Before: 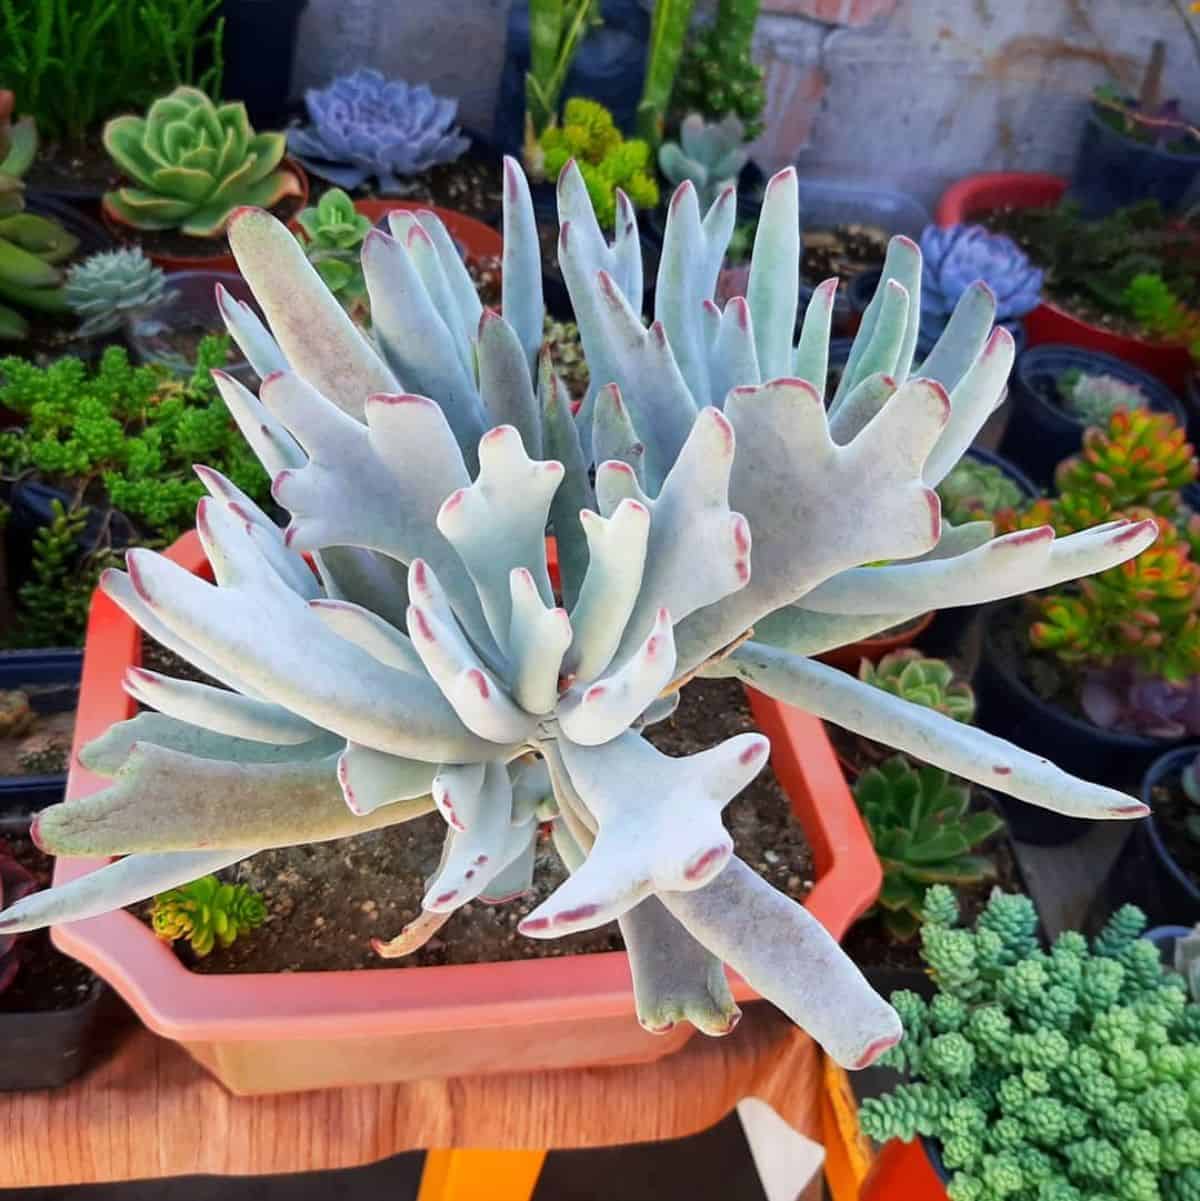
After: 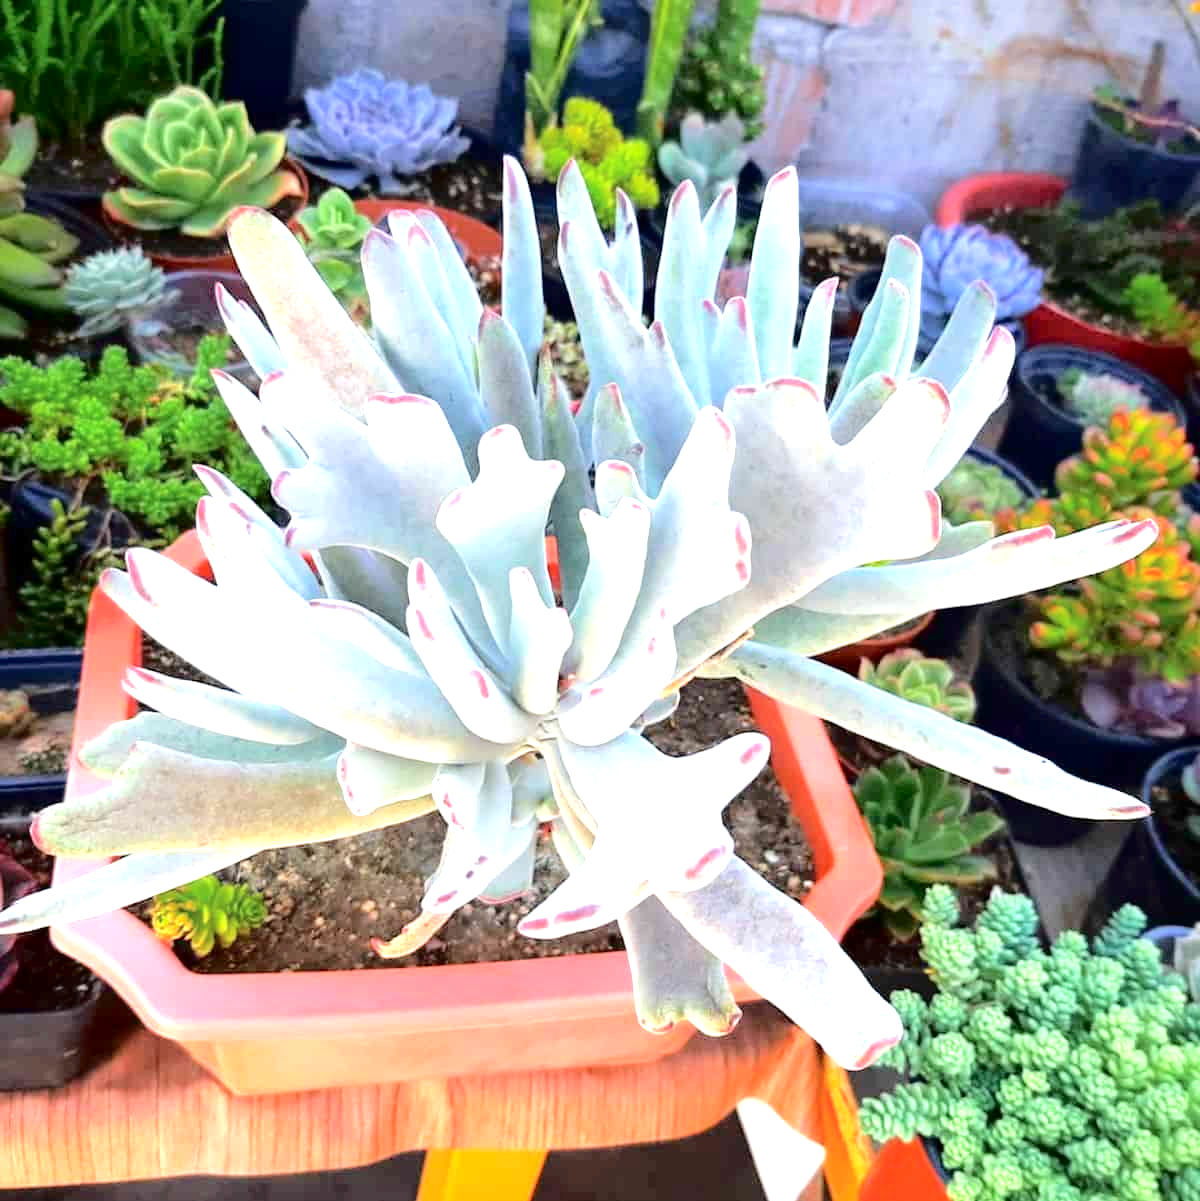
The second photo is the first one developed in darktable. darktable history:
tone curve: curves: ch0 [(0, 0) (0.003, 0.011) (0.011, 0.012) (0.025, 0.013) (0.044, 0.023) (0.069, 0.04) (0.1, 0.06) (0.136, 0.094) (0.177, 0.145) (0.224, 0.213) (0.277, 0.301) (0.335, 0.389) (0.399, 0.473) (0.468, 0.554) (0.543, 0.627) (0.623, 0.694) (0.709, 0.763) (0.801, 0.83) (0.898, 0.906) (1, 1)], color space Lab, independent channels, preserve colors none
exposure: black level correction 0.001, exposure 1.127 EV, compensate highlight preservation false
